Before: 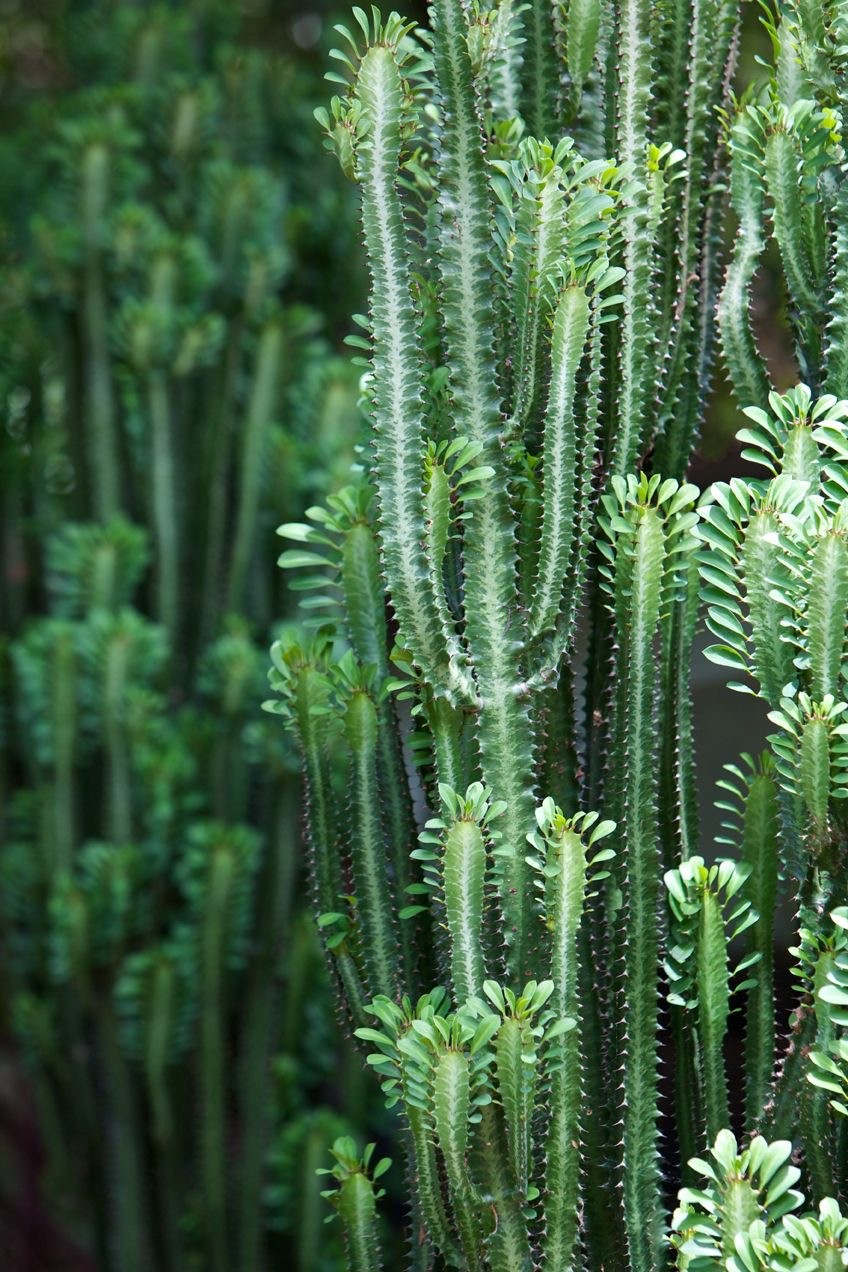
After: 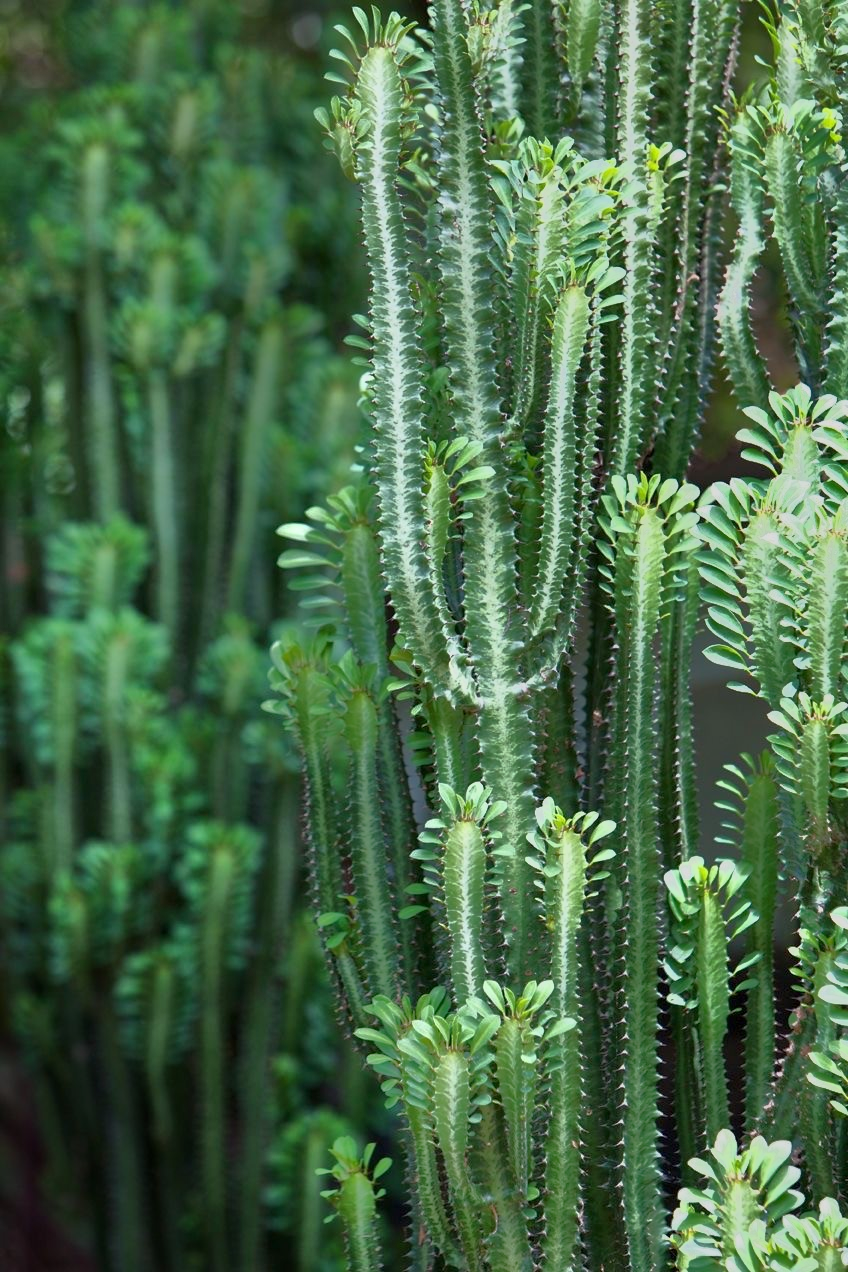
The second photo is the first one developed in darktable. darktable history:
tone equalizer: -7 EV -0.664 EV, -6 EV 1 EV, -5 EV -0.477 EV, -4 EV 0.466 EV, -3 EV 0.433 EV, -2 EV 0.152 EV, -1 EV -0.128 EV, +0 EV -0.392 EV, smoothing diameter 24.99%, edges refinement/feathering 12.09, preserve details guided filter
